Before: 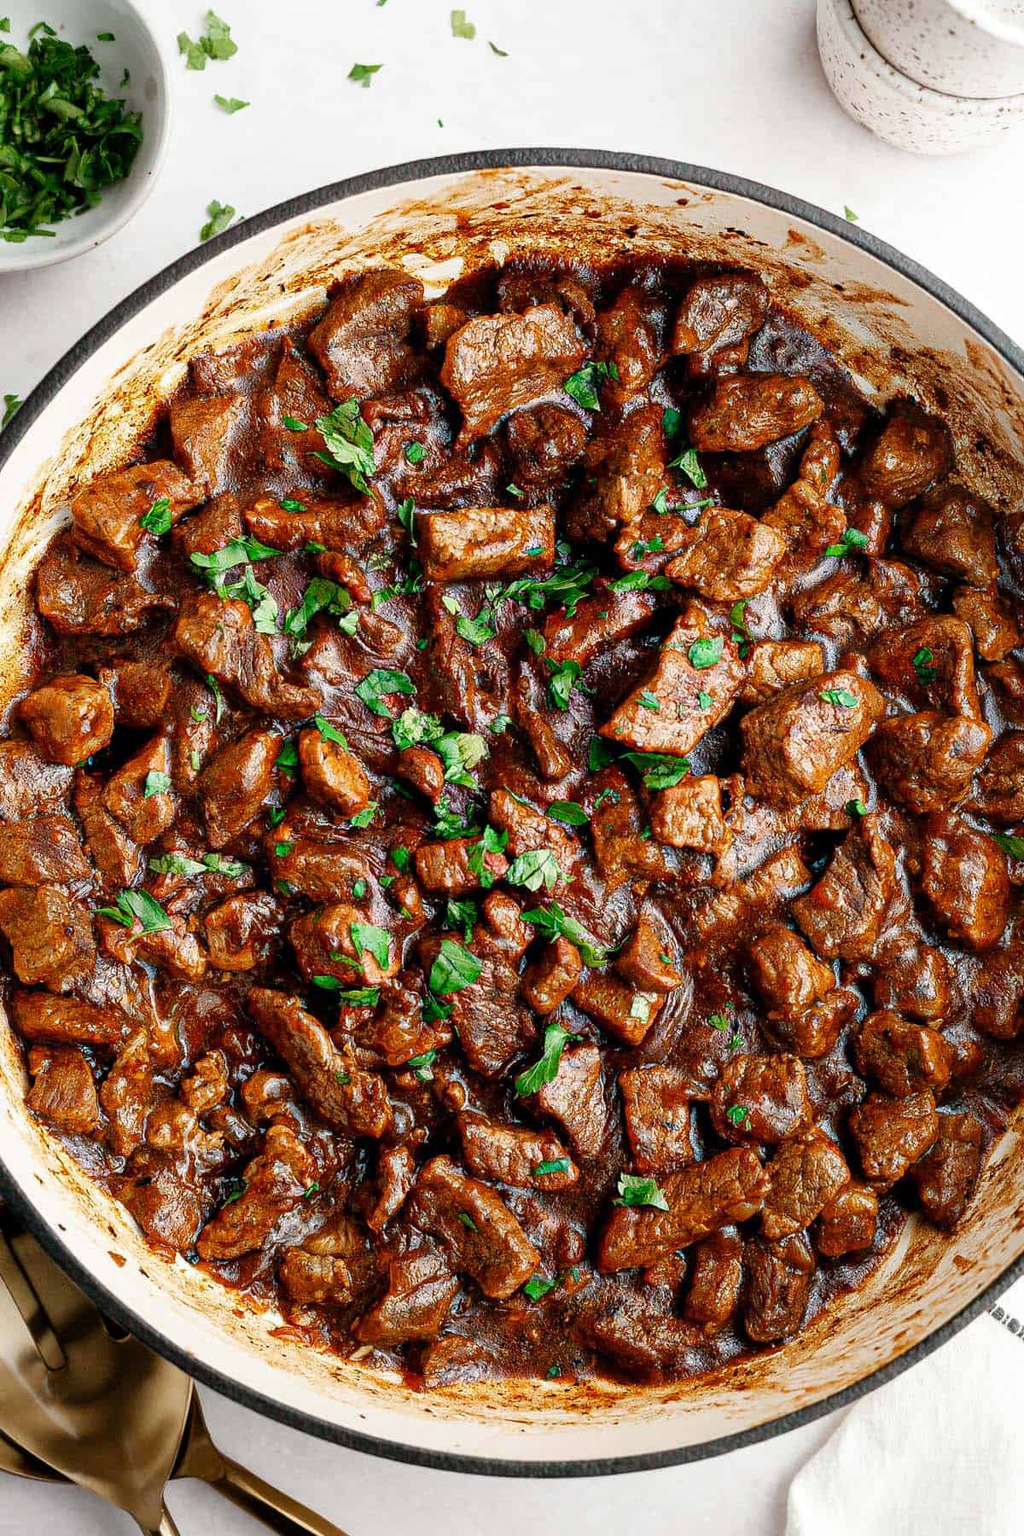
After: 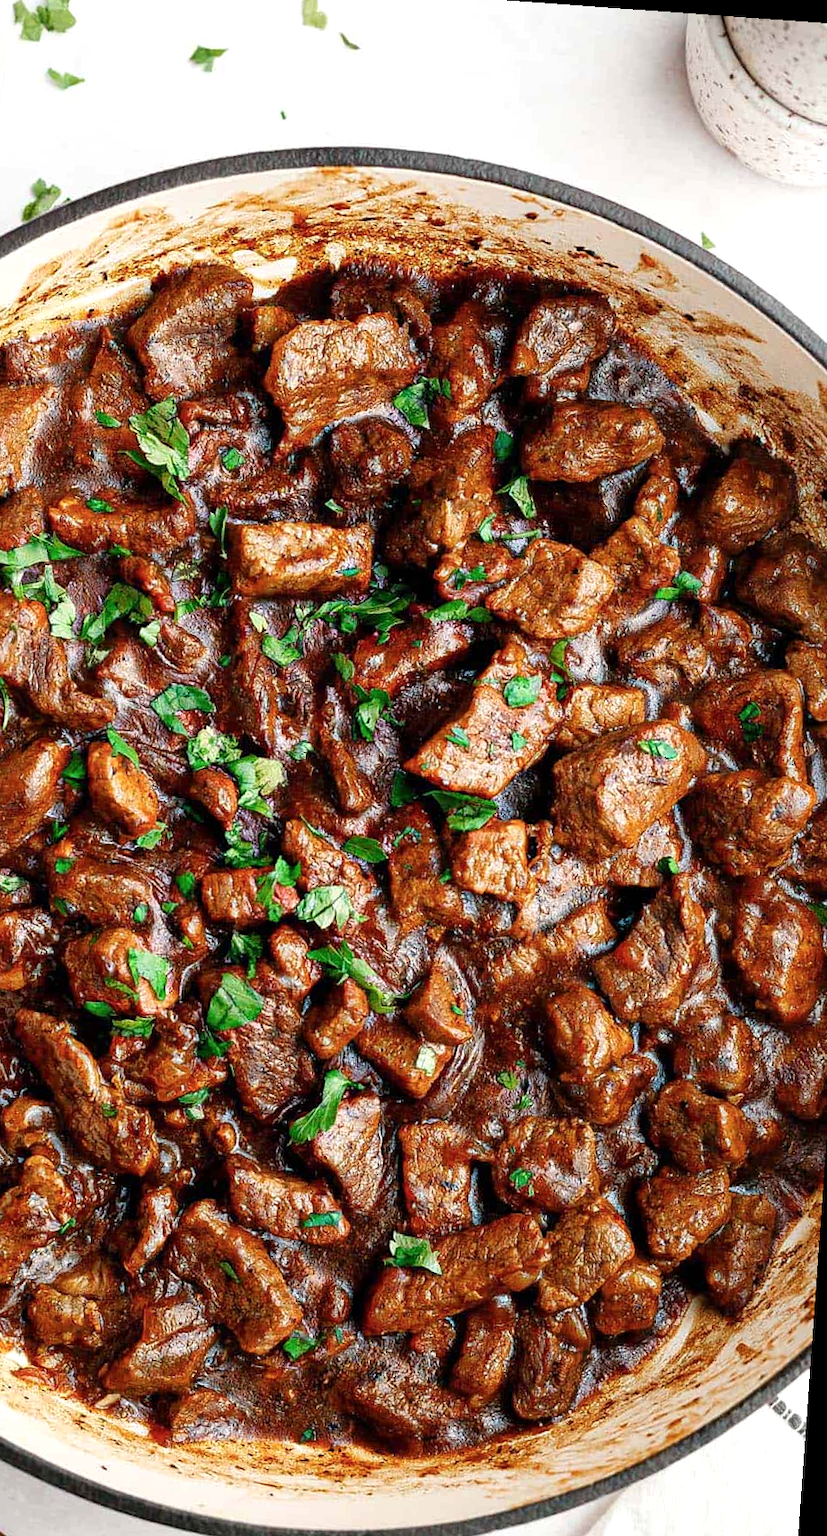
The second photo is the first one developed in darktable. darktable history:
exposure: exposure 0.178 EV, compensate exposure bias true, compensate highlight preservation false
crop and rotate: left 24.034%, top 2.838%, right 6.406%, bottom 6.299%
rotate and perspective: rotation 4.1°, automatic cropping off
color calibration: illuminant same as pipeline (D50), adaptation none (bypass), gamut compression 1.72
